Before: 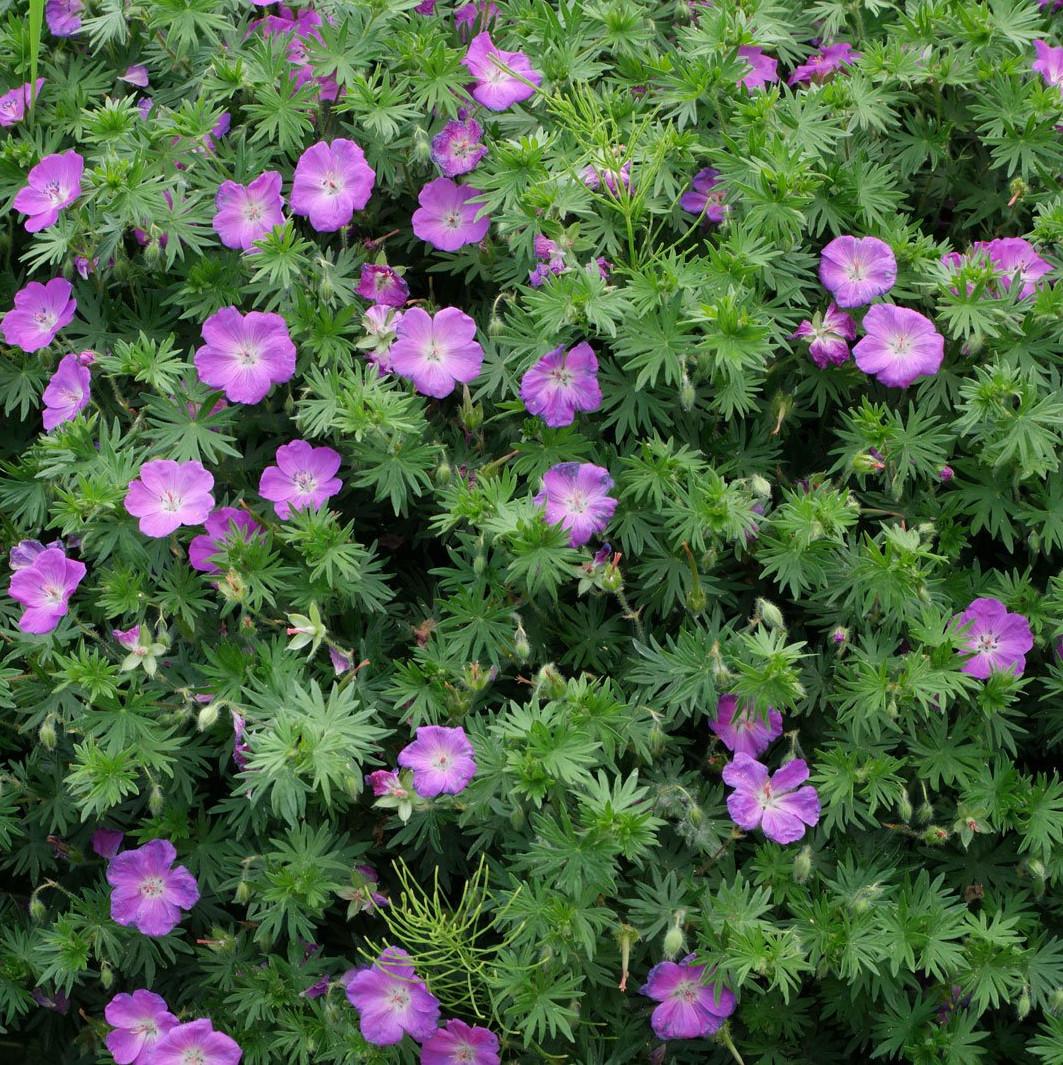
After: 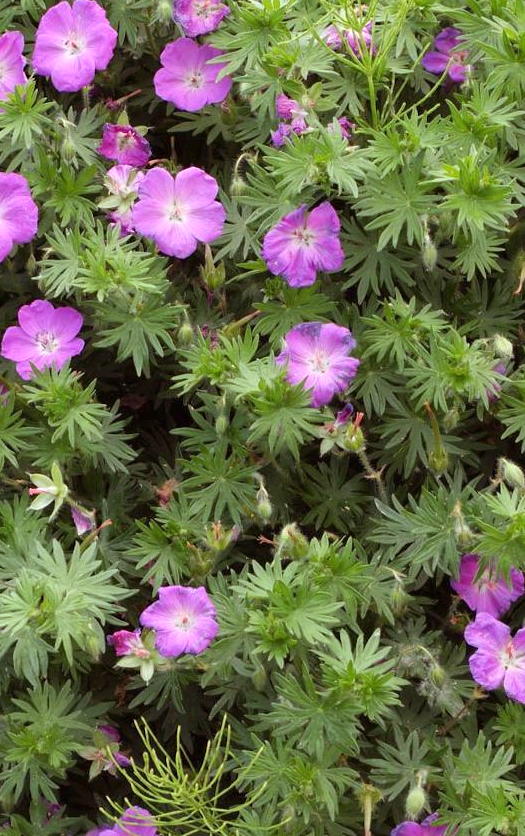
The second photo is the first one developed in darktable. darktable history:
exposure: black level correction 0, exposure 0.3 EV, compensate highlight preservation false
crop and rotate: angle 0.02°, left 24.353%, top 13.219%, right 26.156%, bottom 8.224%
rgb levels: mode RGB, independent channels, levels [[0, 0.474, 1], [0, 0.5, 1], [0, 0.5, 1]]
